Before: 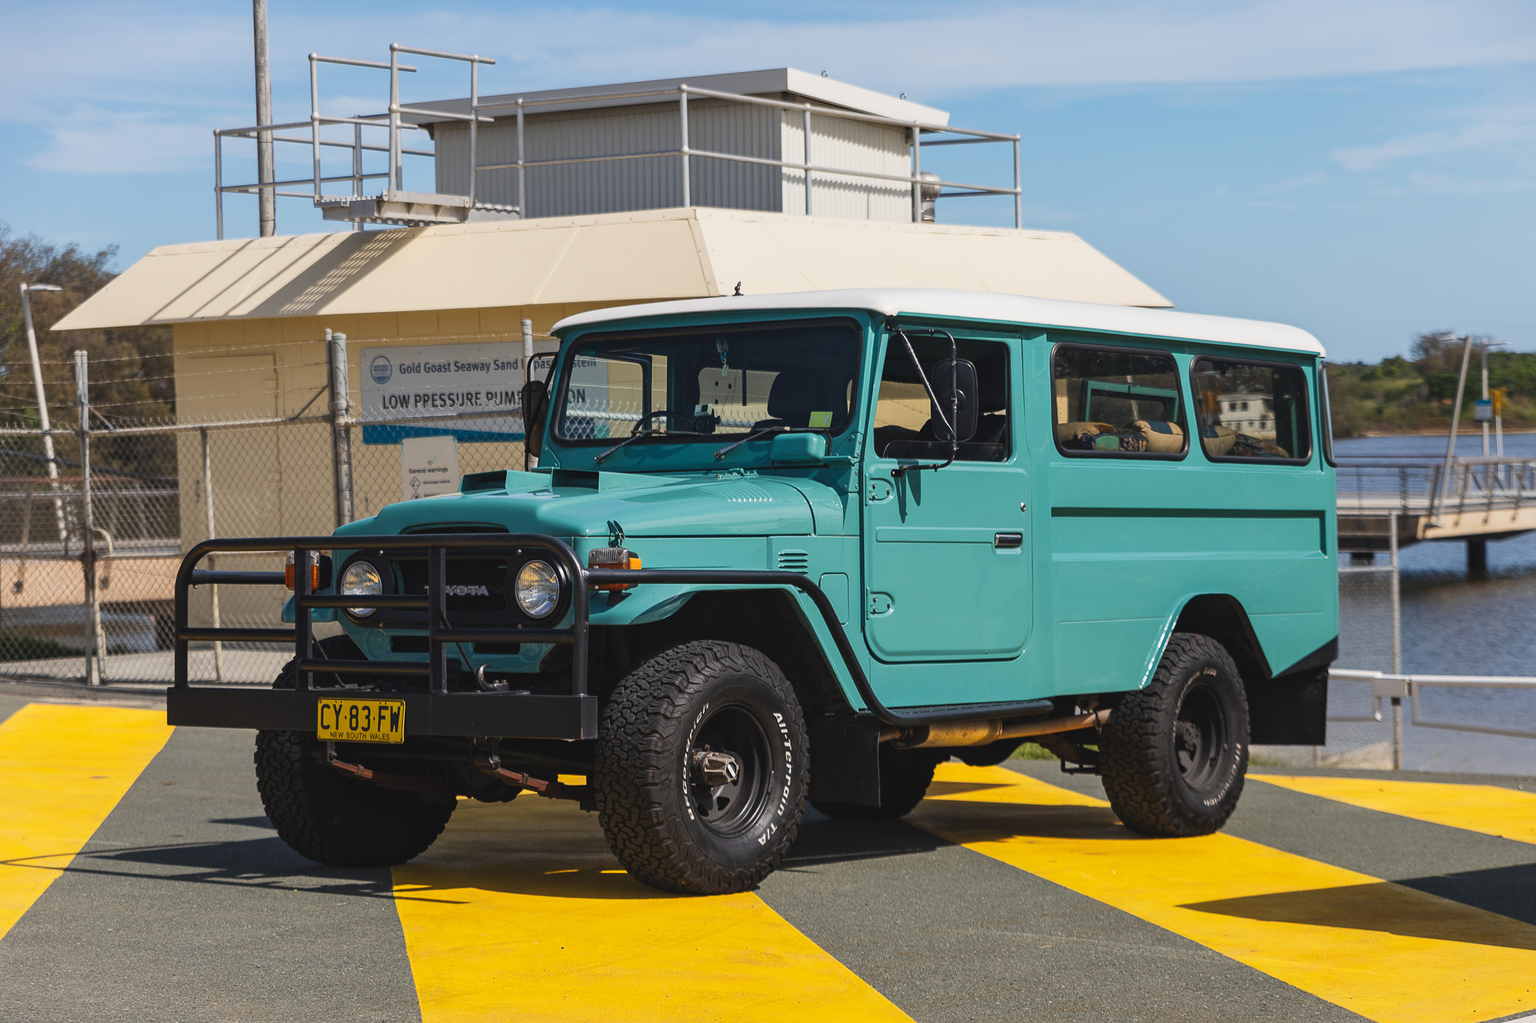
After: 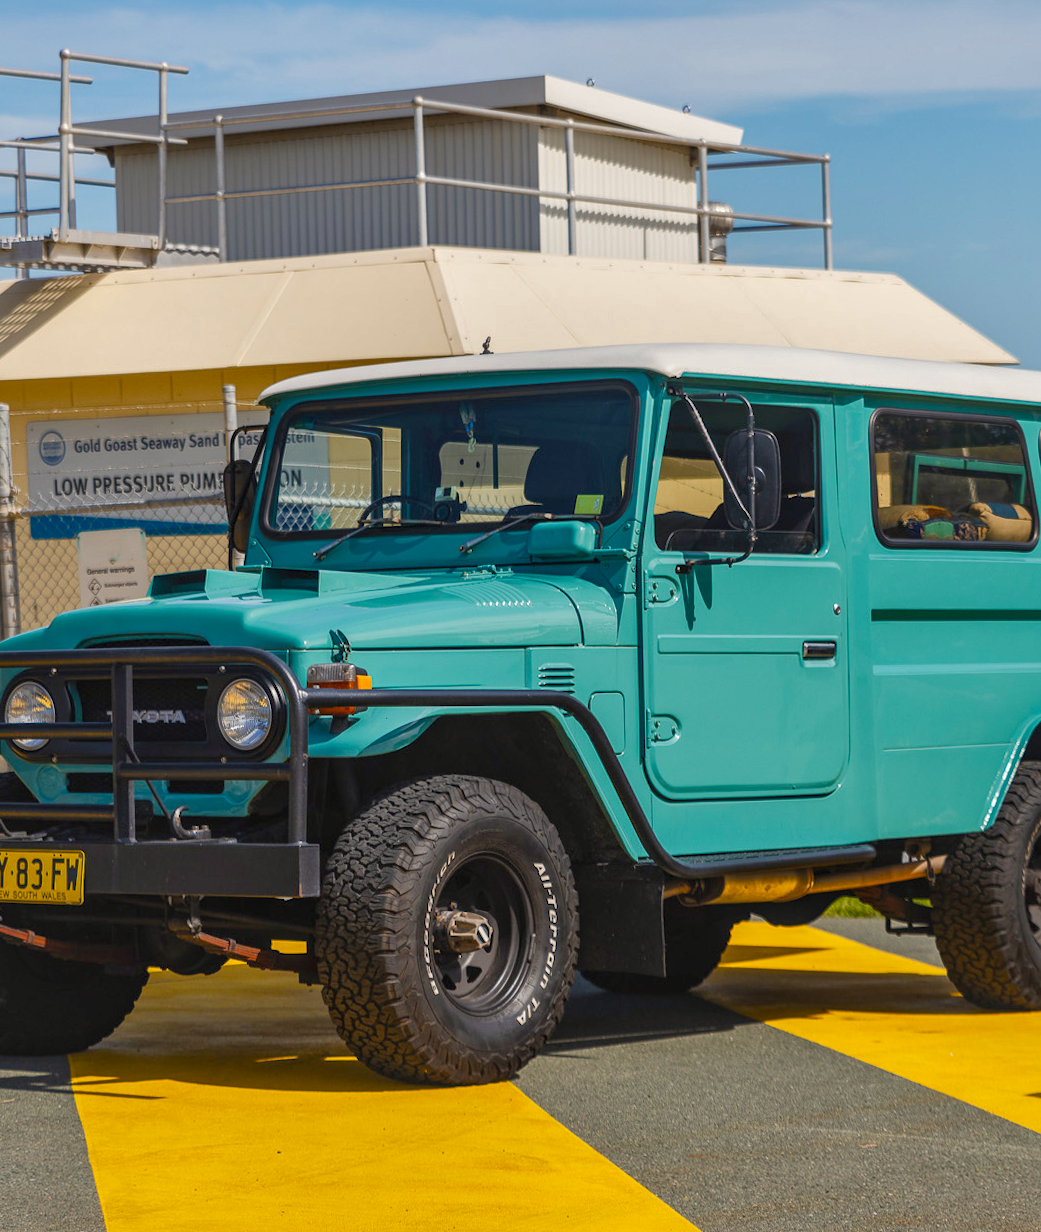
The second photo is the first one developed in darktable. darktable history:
white balance: red 1.009, blue 0.985
local contrast: detail 130%
crop: left 21.674%, right 22.086%
bloom: size 9%, threshold 100%, strength 7%
shadows and highlights: on, module defaults
exposure: black level correction 0.001, exposure 0.014 EV, compensate highlight preservation false
rotate and perspective: rotation -0.45°, automatic cropping original format, crop left 0.008, crop right 0.992, crop top 0.012, crop bottom 0.988
color balance rgb: perceptual saturation grading › global saturation 35%, perceptual saturation grading › highlights -30%, perceptual saturation grading › shadows 35%, perceptual brilliance grading › global brilliance 3%, perceptual brilliance grading › highlights -3%, perceptual brilliance grading › shadows 3%
